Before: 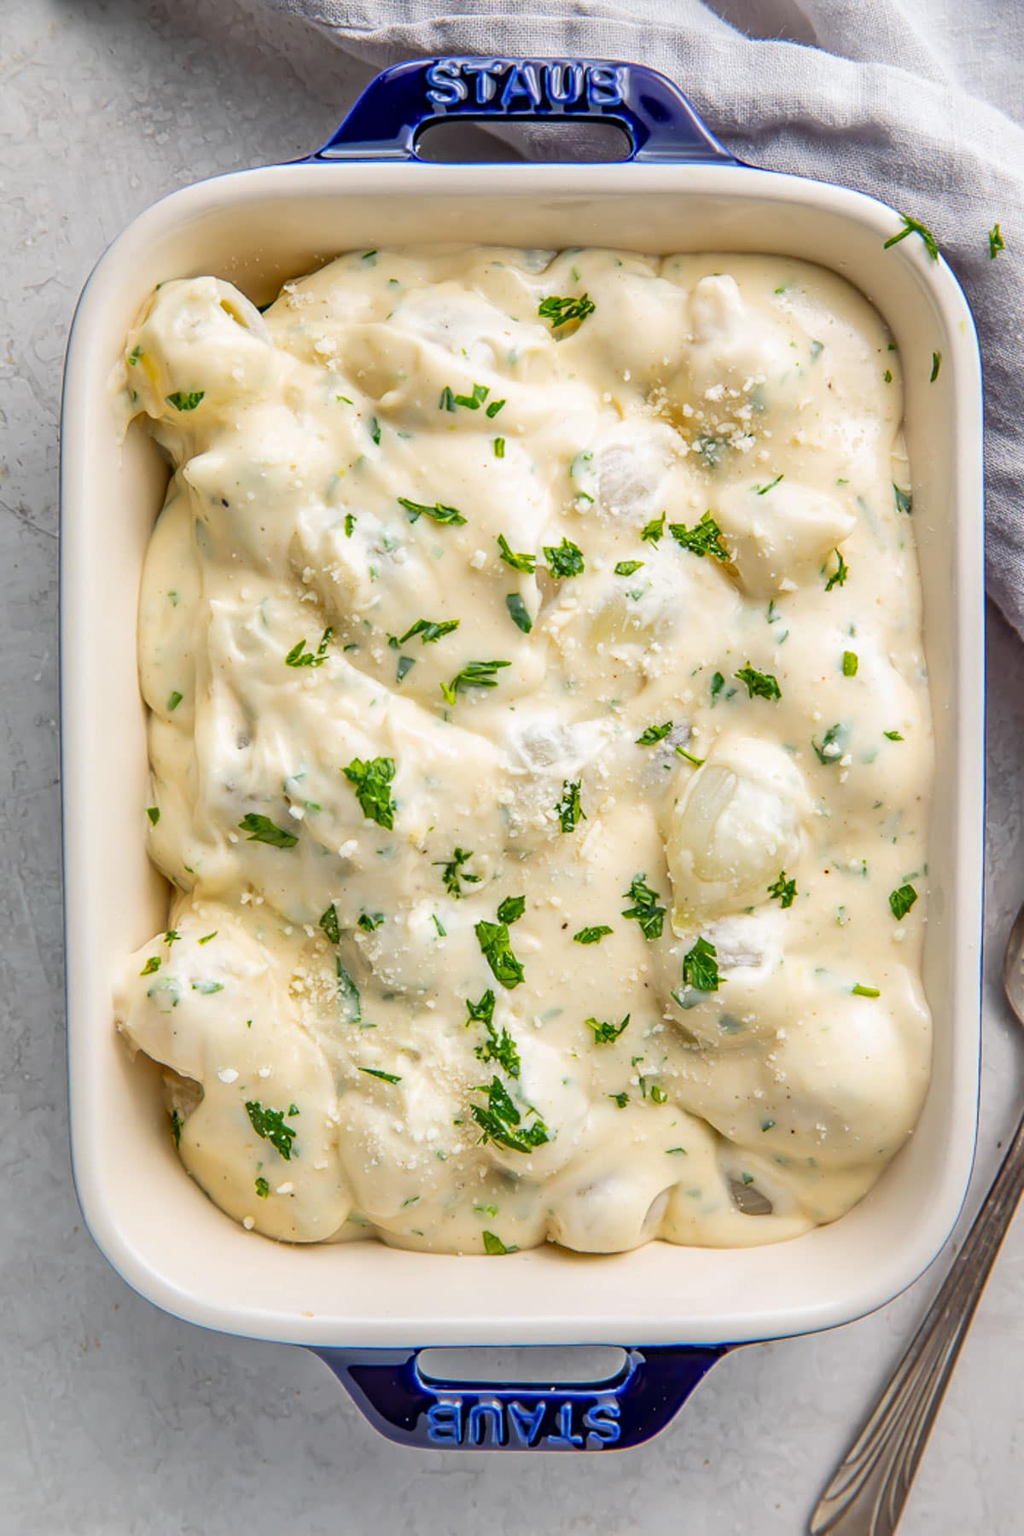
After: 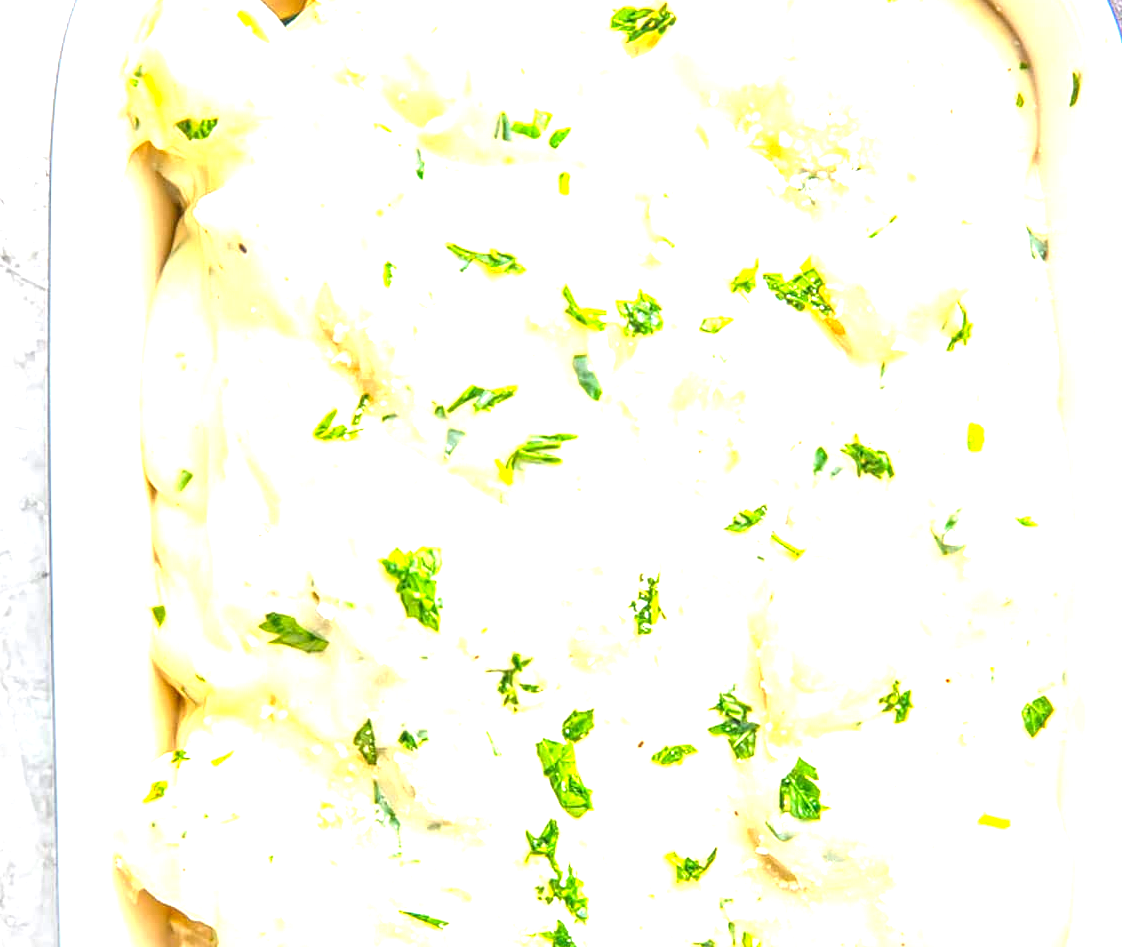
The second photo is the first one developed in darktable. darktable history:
contrast brightness saturation: saturation 0.099
local contrast: on, module defaults
exposure: exposure 1.996 EV, compensate exposure bias true, compensate highlight preservation false
crop: left 1.81%, top 18.997%, right 4.668%, bottom 28.383%
